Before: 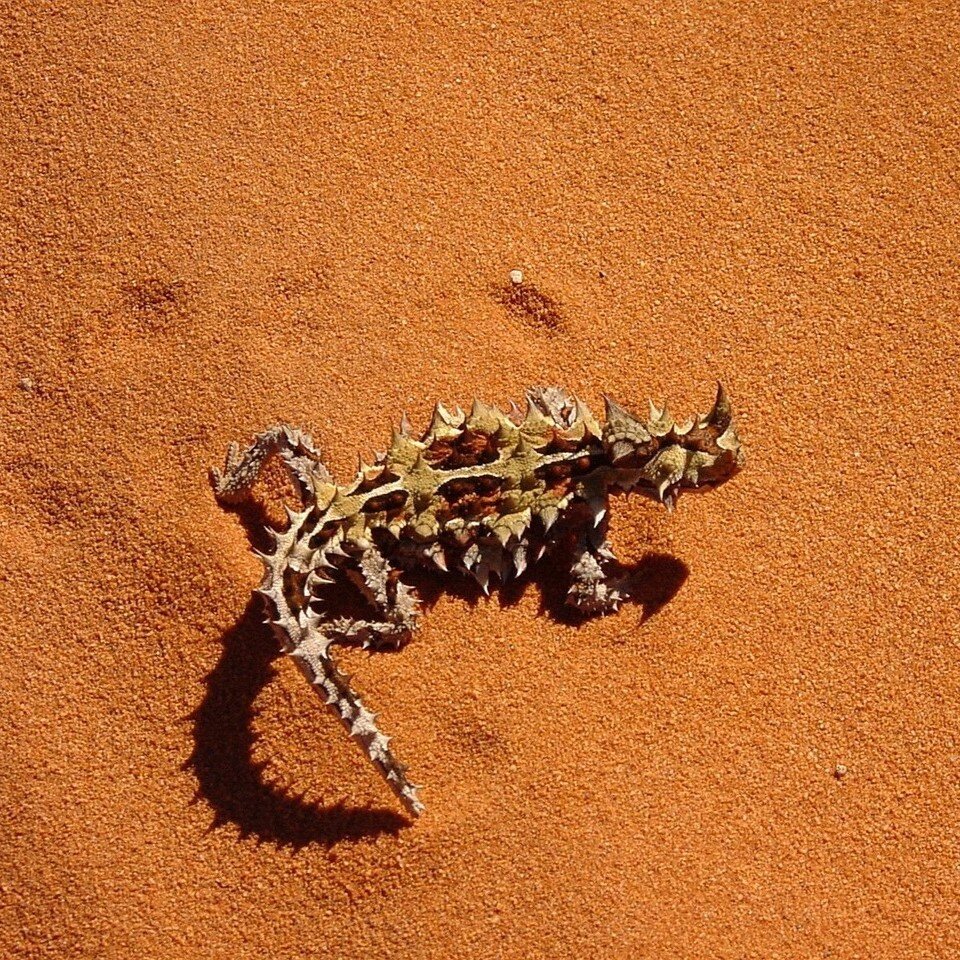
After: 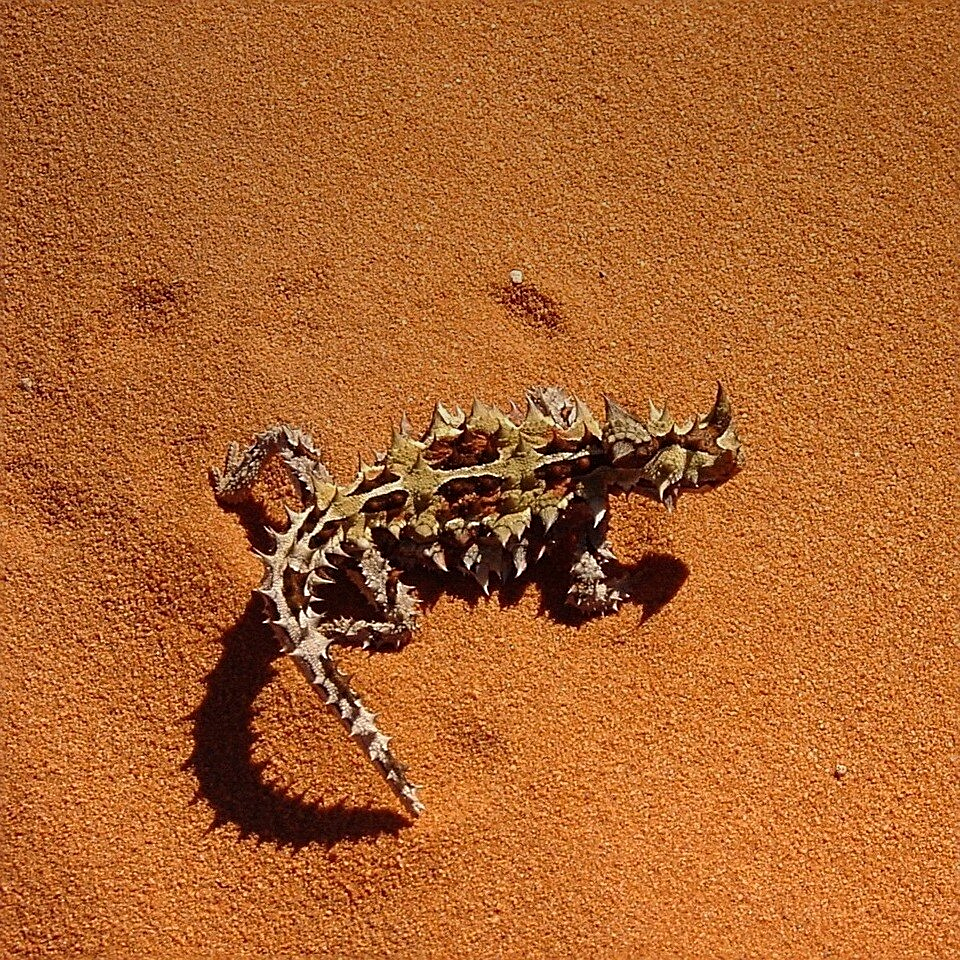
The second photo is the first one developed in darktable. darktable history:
sharpen: on, module defaults
graduated density: on, module defaults
